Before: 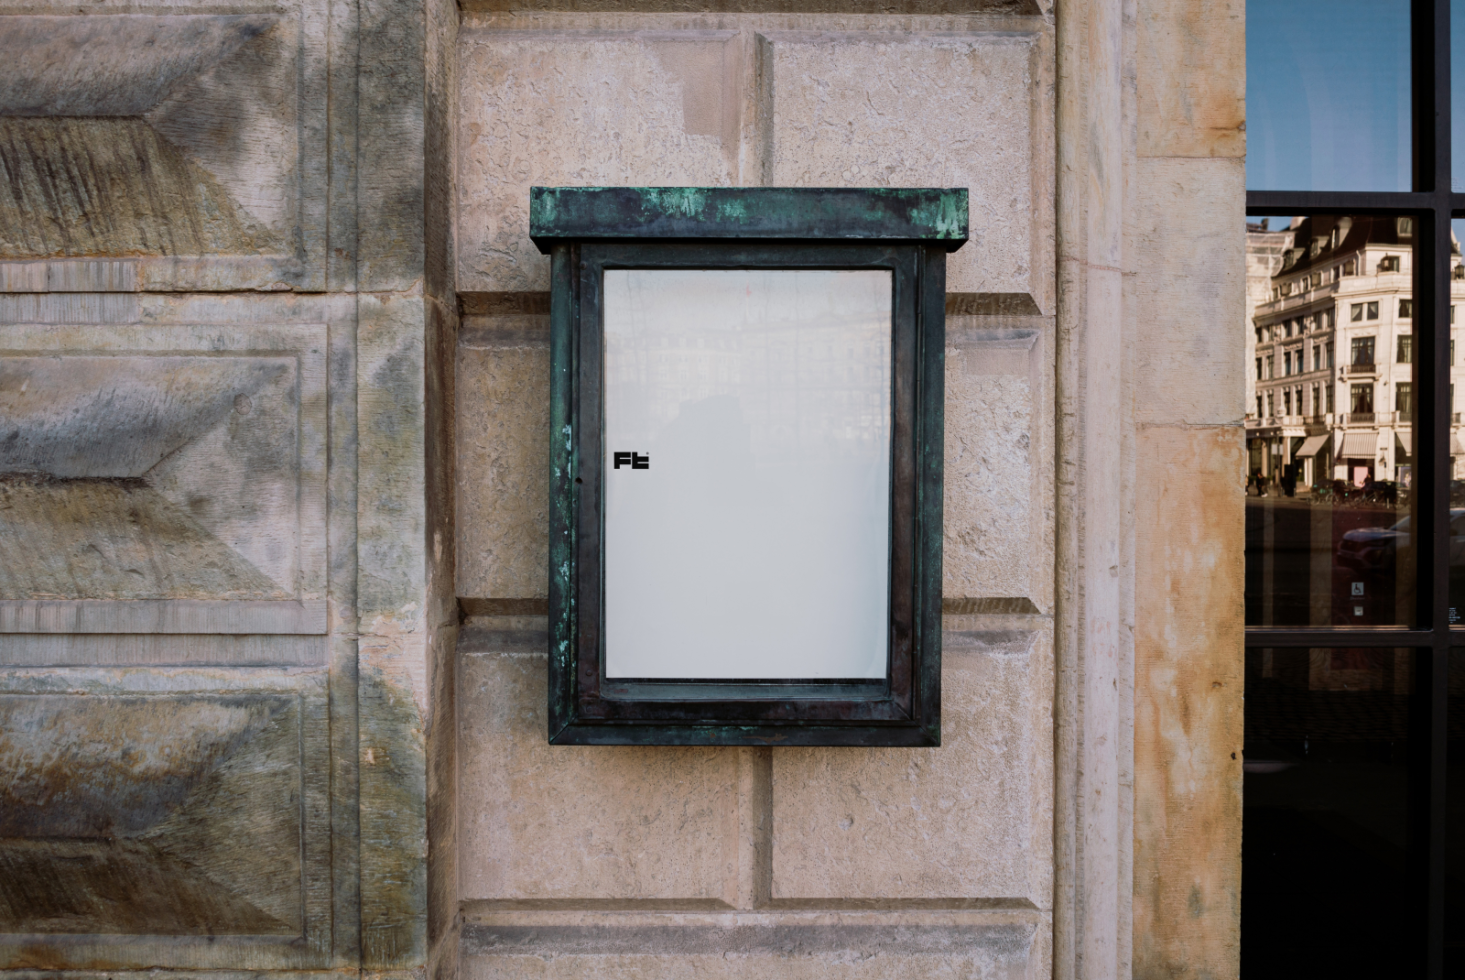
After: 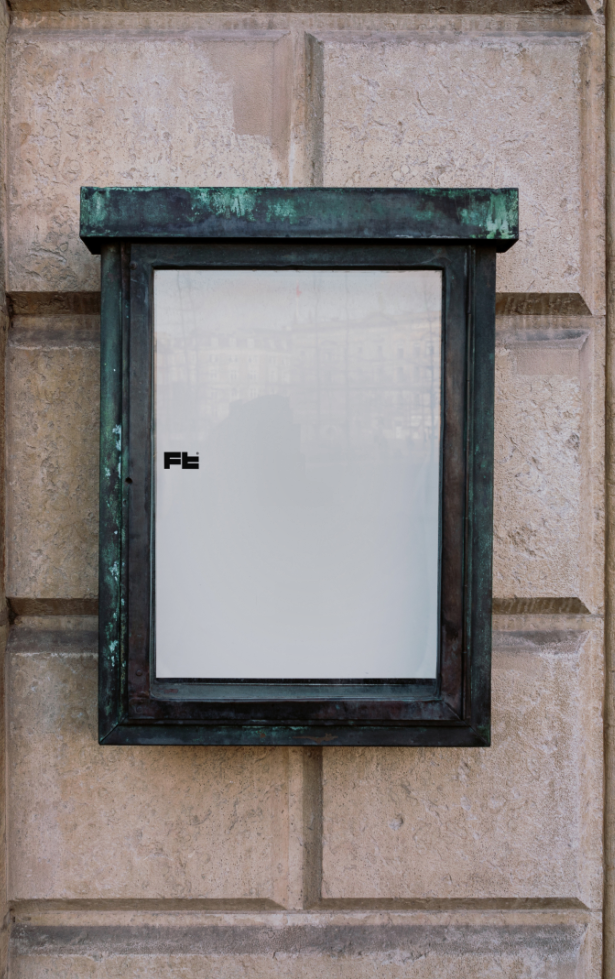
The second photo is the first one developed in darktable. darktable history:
crop: left 30.76%, right 27.22%
color correction: highlights b* 0.064, saturation 0.976
shadows and highlights: radius 107.07, shadows 40.92, highlights -72.56, low approximation 0.01, soften with gaussian
